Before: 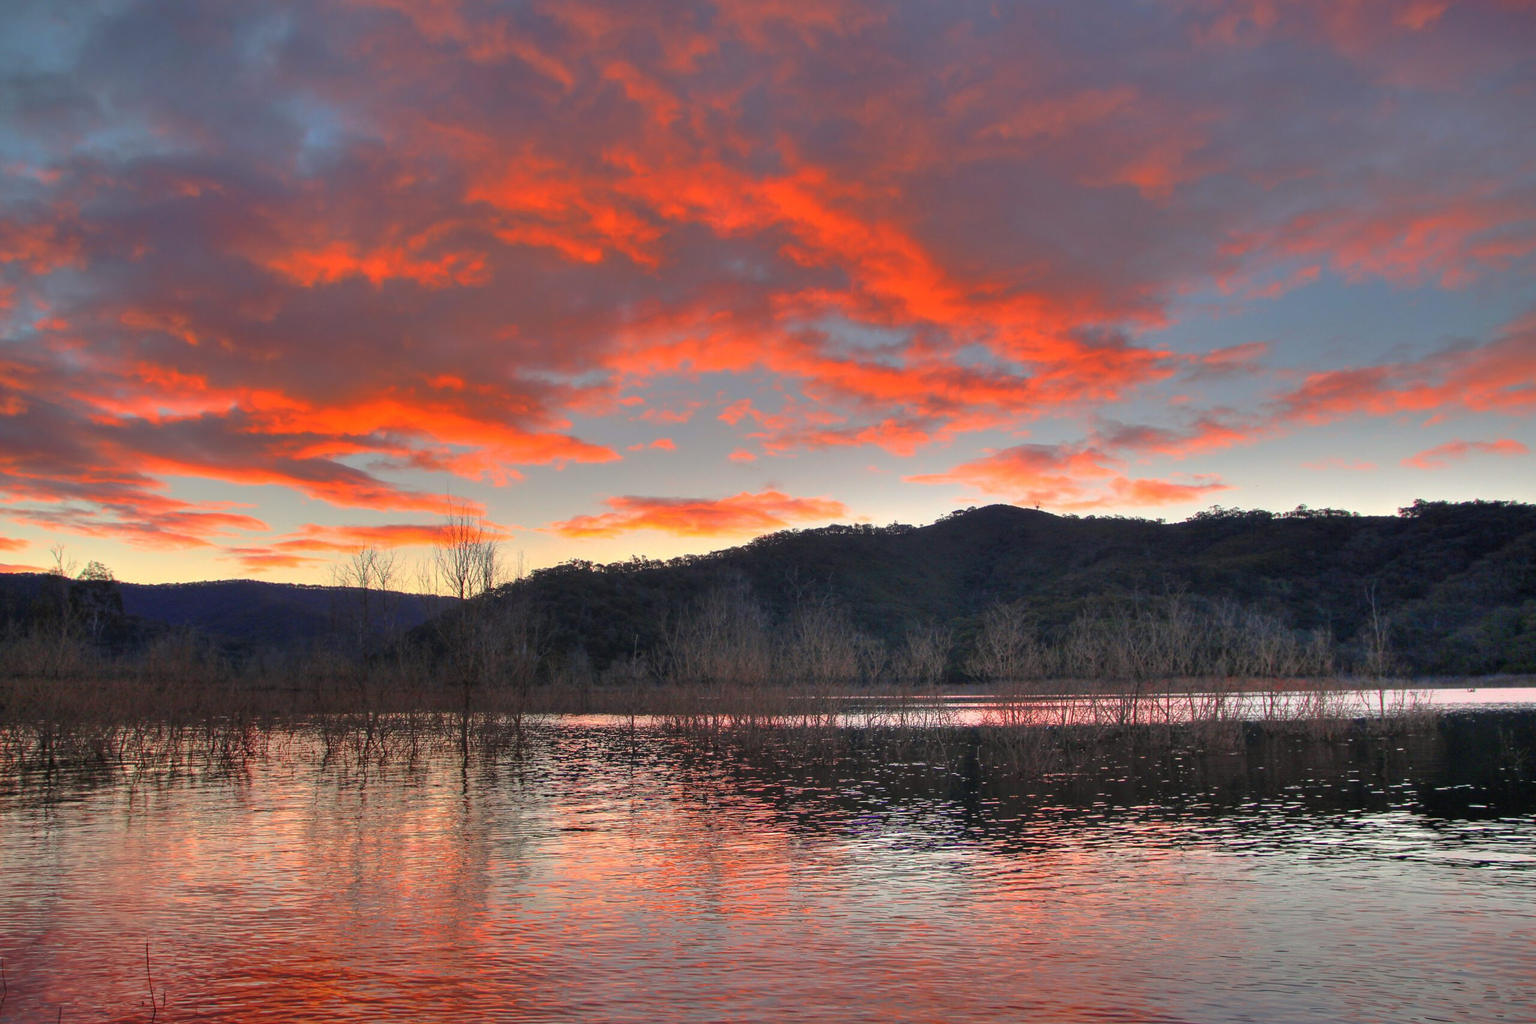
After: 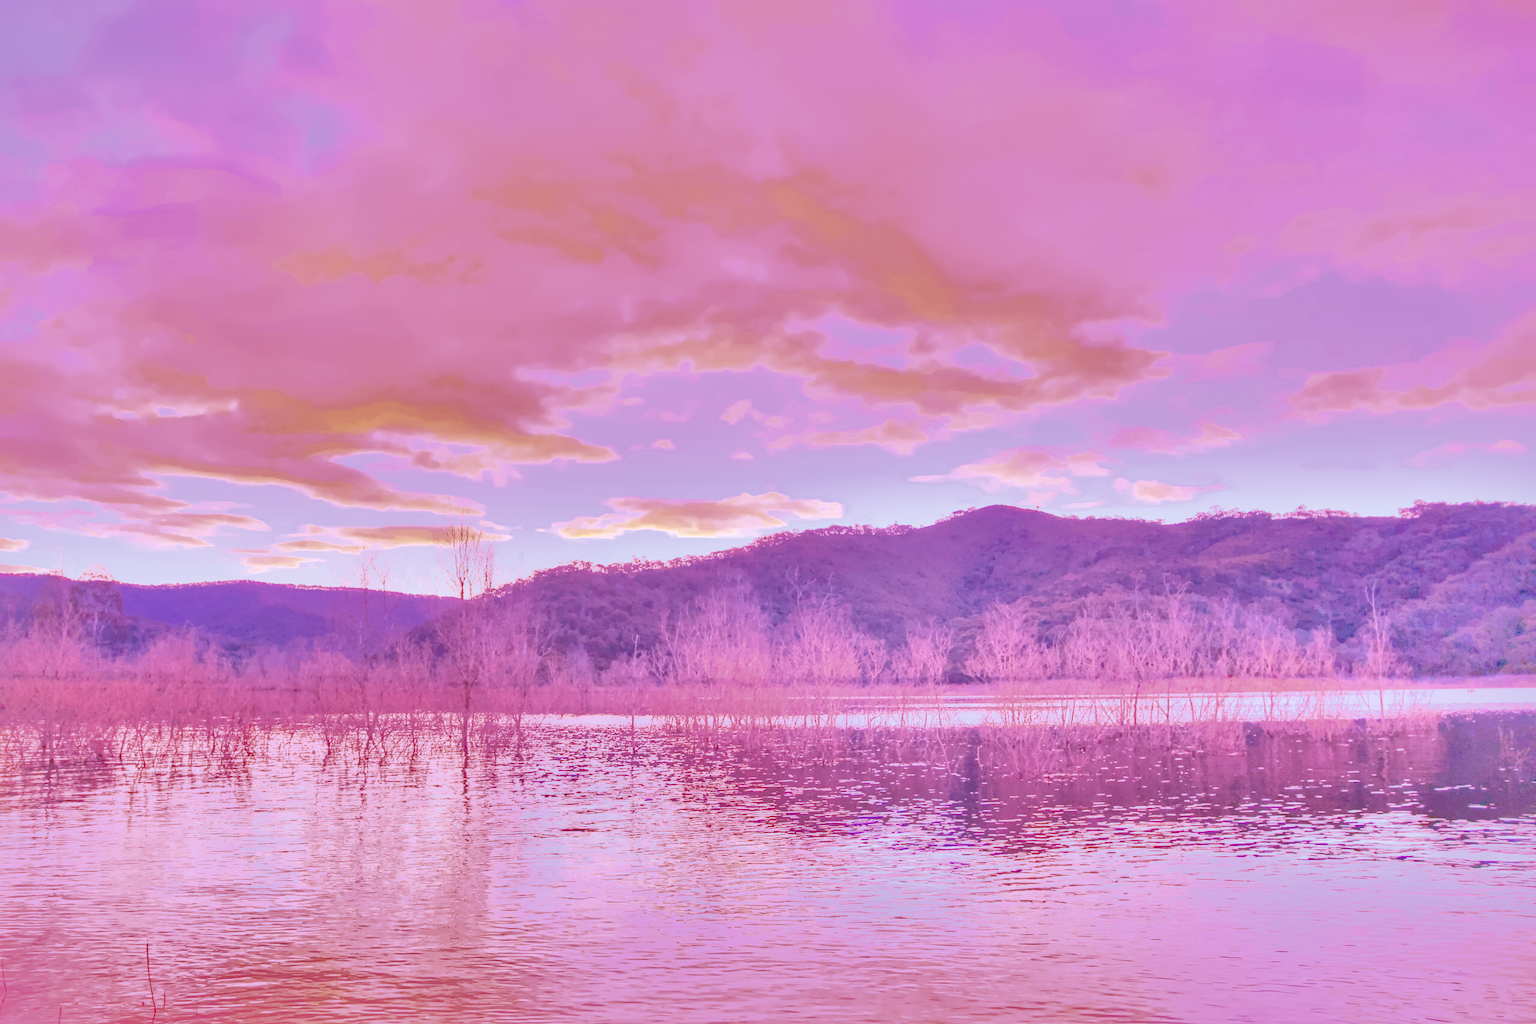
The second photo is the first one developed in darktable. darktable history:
raw chromatic aberrations: on, module defaults
color calibration: illuminant custom, x 0.373, y 0.388, temperature 4269.97 K
color balance rgb: perceptual saturation grading › global saturation 25%, global vibrance 20%
denoise (profiled): preserve shadows 1.25, scattering 0.032, a [-1, 0, 0], b [0, 0, 0], compensate highlight preservation false
filmic rgb: black relative exposure -7.65 EV, white relative exposure 4.56 EV, hardness 3.61
haze removal: compatibility mode true, adaptive false
highlight reconstruction: method reconstruct color, iterations 1, diameter of reconstruction 64 px
hot pixels: on, module defaults
lens correction: scale 1.01, crop 1, focal 85, aperture 8, distance 5.18, camera "Canon EOS RP", lens "Canon RF 85mm F2 MACRO IS STM"
white balance: red 2.229, blue 1.46
tone equalizer "mask blending: all purposes": on, module defaults
exposure: black level correction 0.001, exposure 1.646 EV, compensate exposure bias true, compensate highlight preservation false
local contrast: detail 130%
shadows and highlights: shadows 25, highlights -70
